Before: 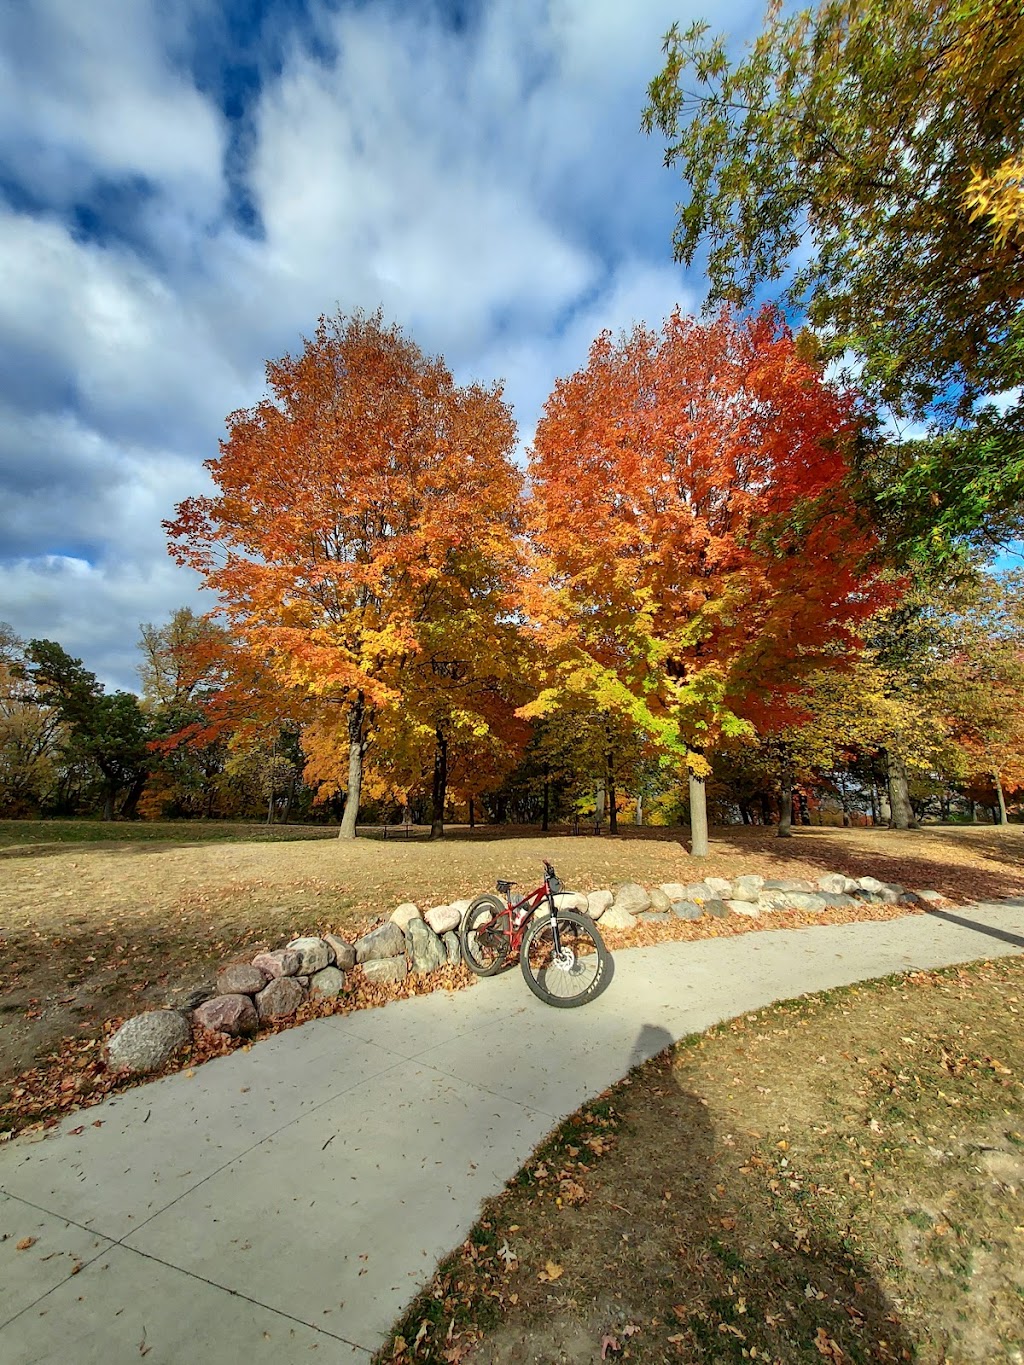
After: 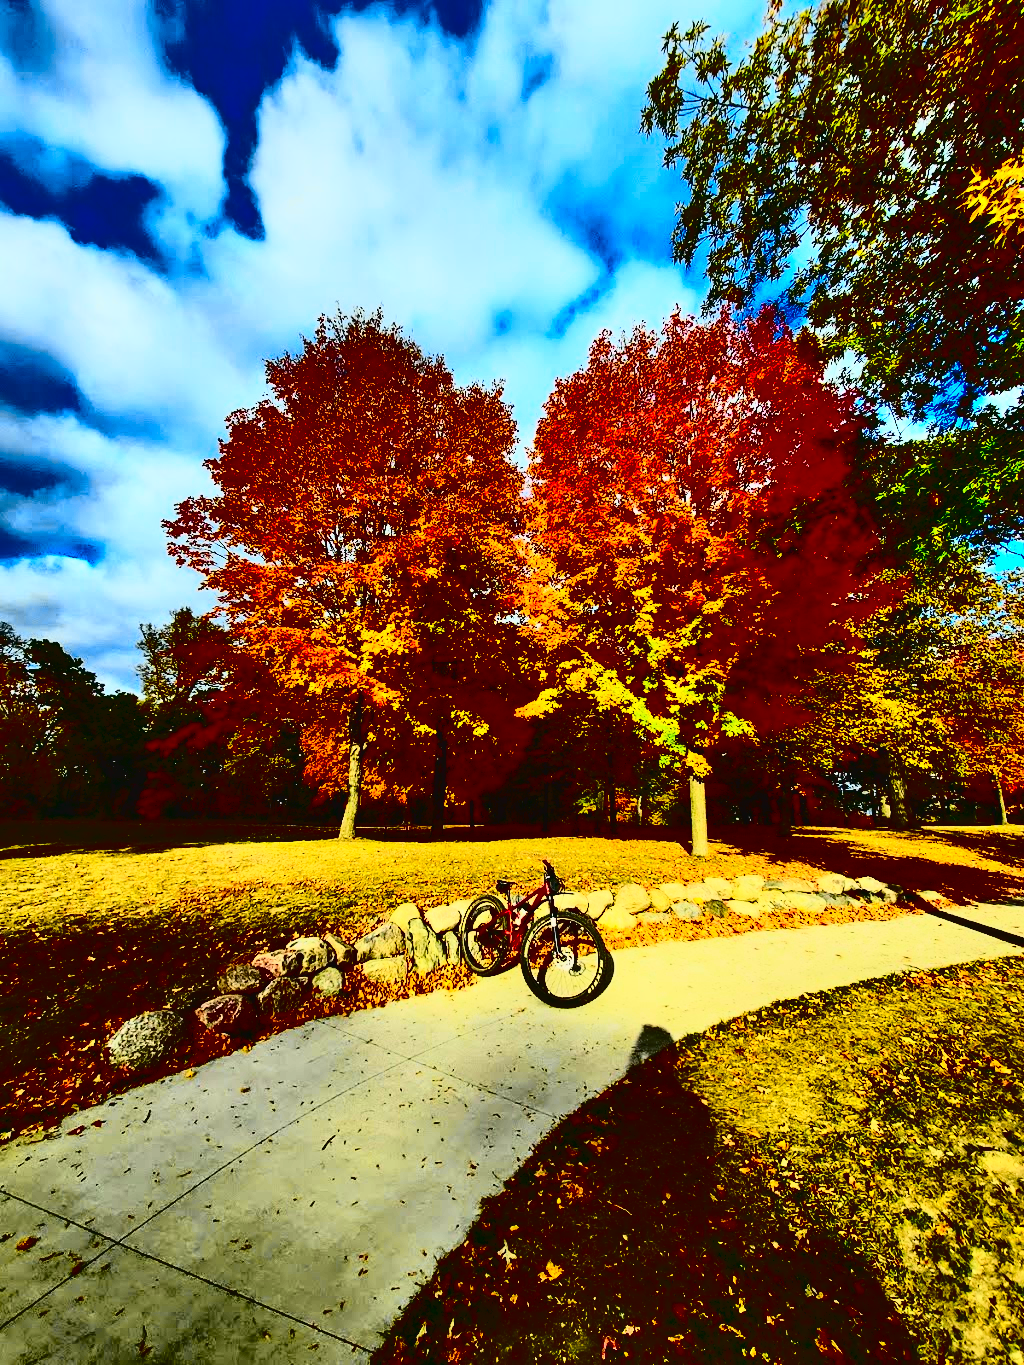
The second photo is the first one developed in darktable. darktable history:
tone curve: curves: ch0 [(0, 0.029) (0.168, 0.142) (0.359, 0.44) (0.469, 0.544) (0.634, 0.722) (0.858, 0.903) (1, 0.968)]; ch1 [(0, 0) (0.437, 0.453) (0.472, 0.47) (0.502, 0.502) (0.54, 0.534) (0.57, 0.592) (0.618, 0.66) (0.699, 0.749) (0.859, 0.919) (1, 1)]; ch2 [(0, 0) (0.33, 0.301) (0.421, 0.443) (0.476, 0.498) (0.505, 0.503) (0.547, 0.557) (0.586, 0.634) (0.608, 0.676) (1, 1)], color space Lab, independent channels, preserve colors none
exposure: exposure -0.004 EV, compensate exposure bias true, compensate highlight preservation false
shadows and highlights: soften with gaussian
contrast brightness saturation: contrast 0.773, brightness -0.999, saturation 0.989
